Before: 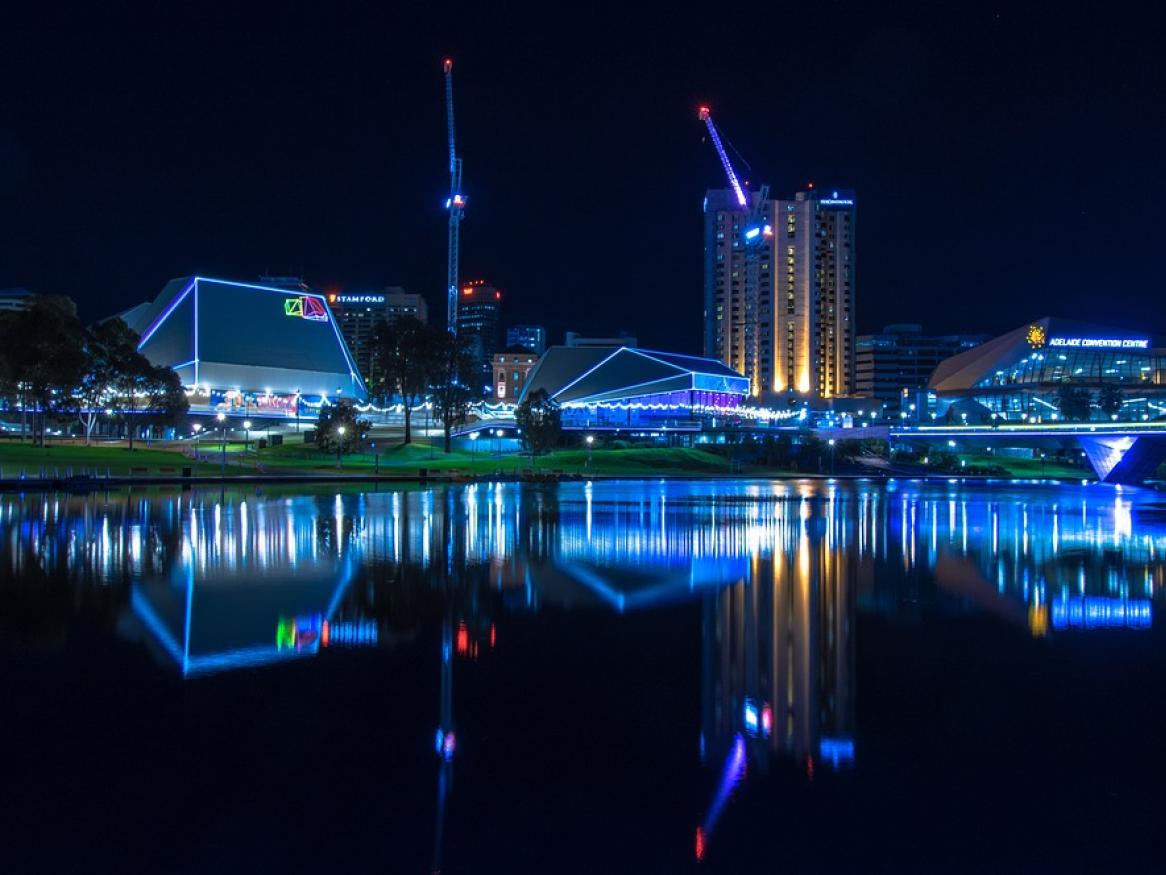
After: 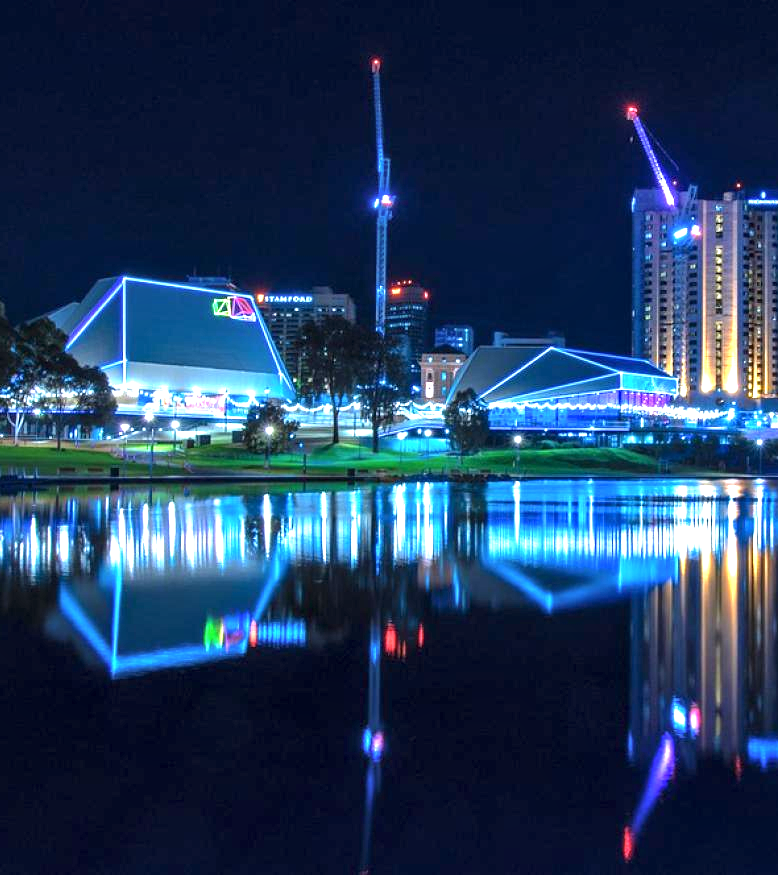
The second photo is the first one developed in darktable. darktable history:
crop and rotate: left 6.207%, right 26.988%
exposure: black level correction 0, exposure 1.466 EV, compensate highlight preservation false
local contrast: mode bilateral grid, contrast 21, coarseness 51, detail 141%, midtone range 0.2
